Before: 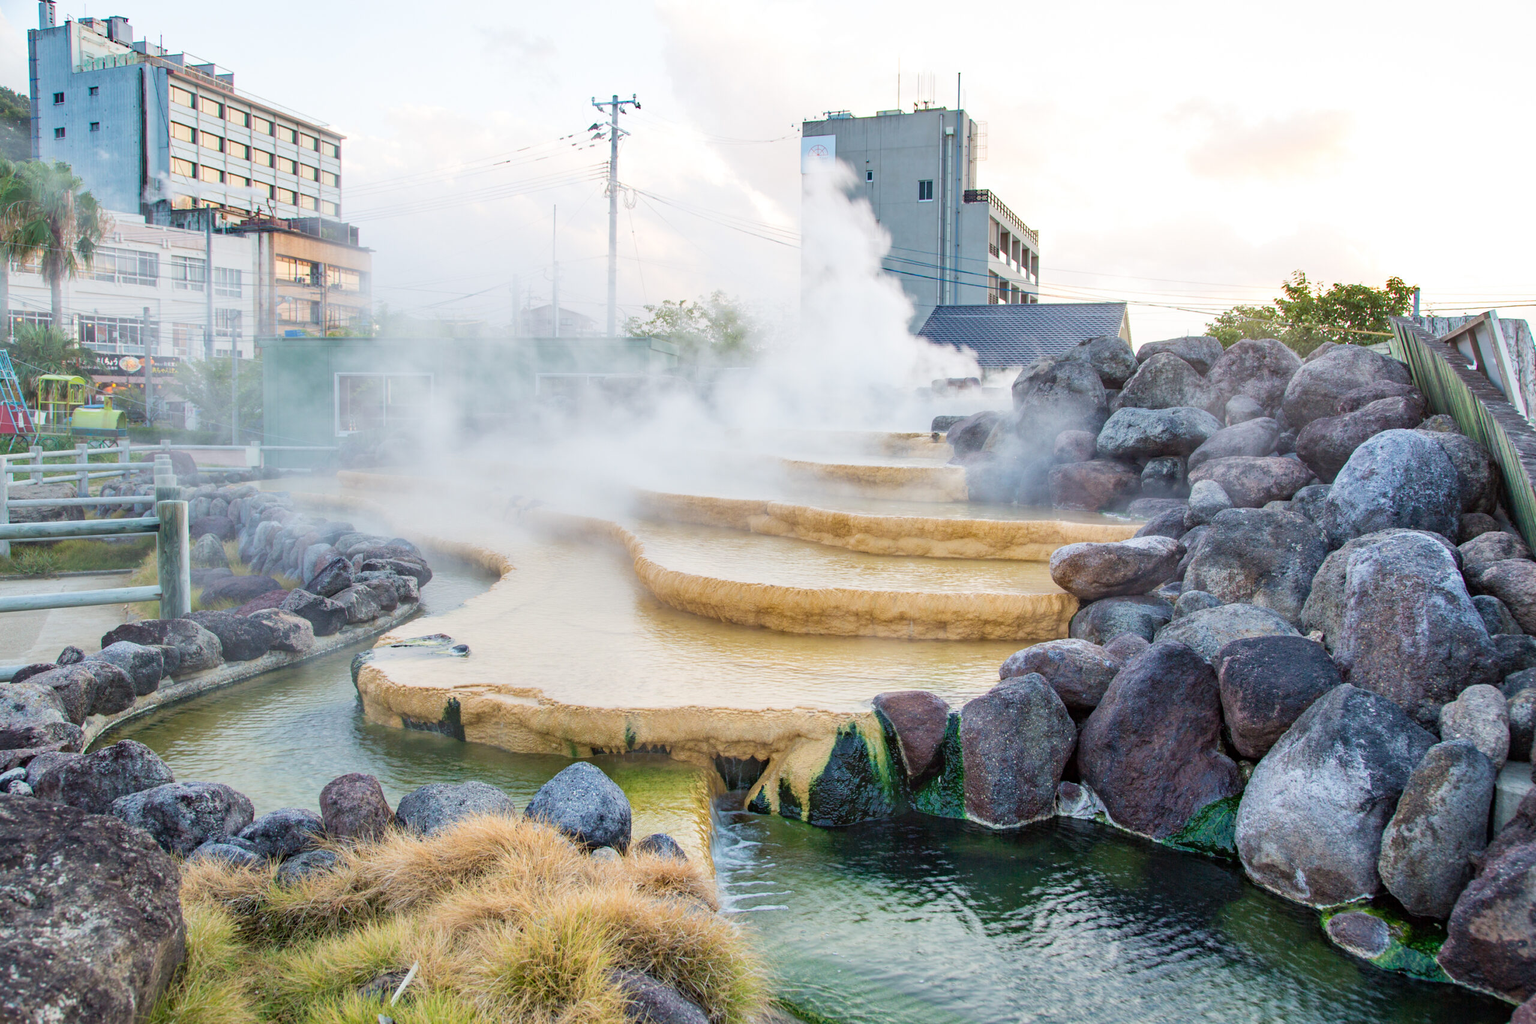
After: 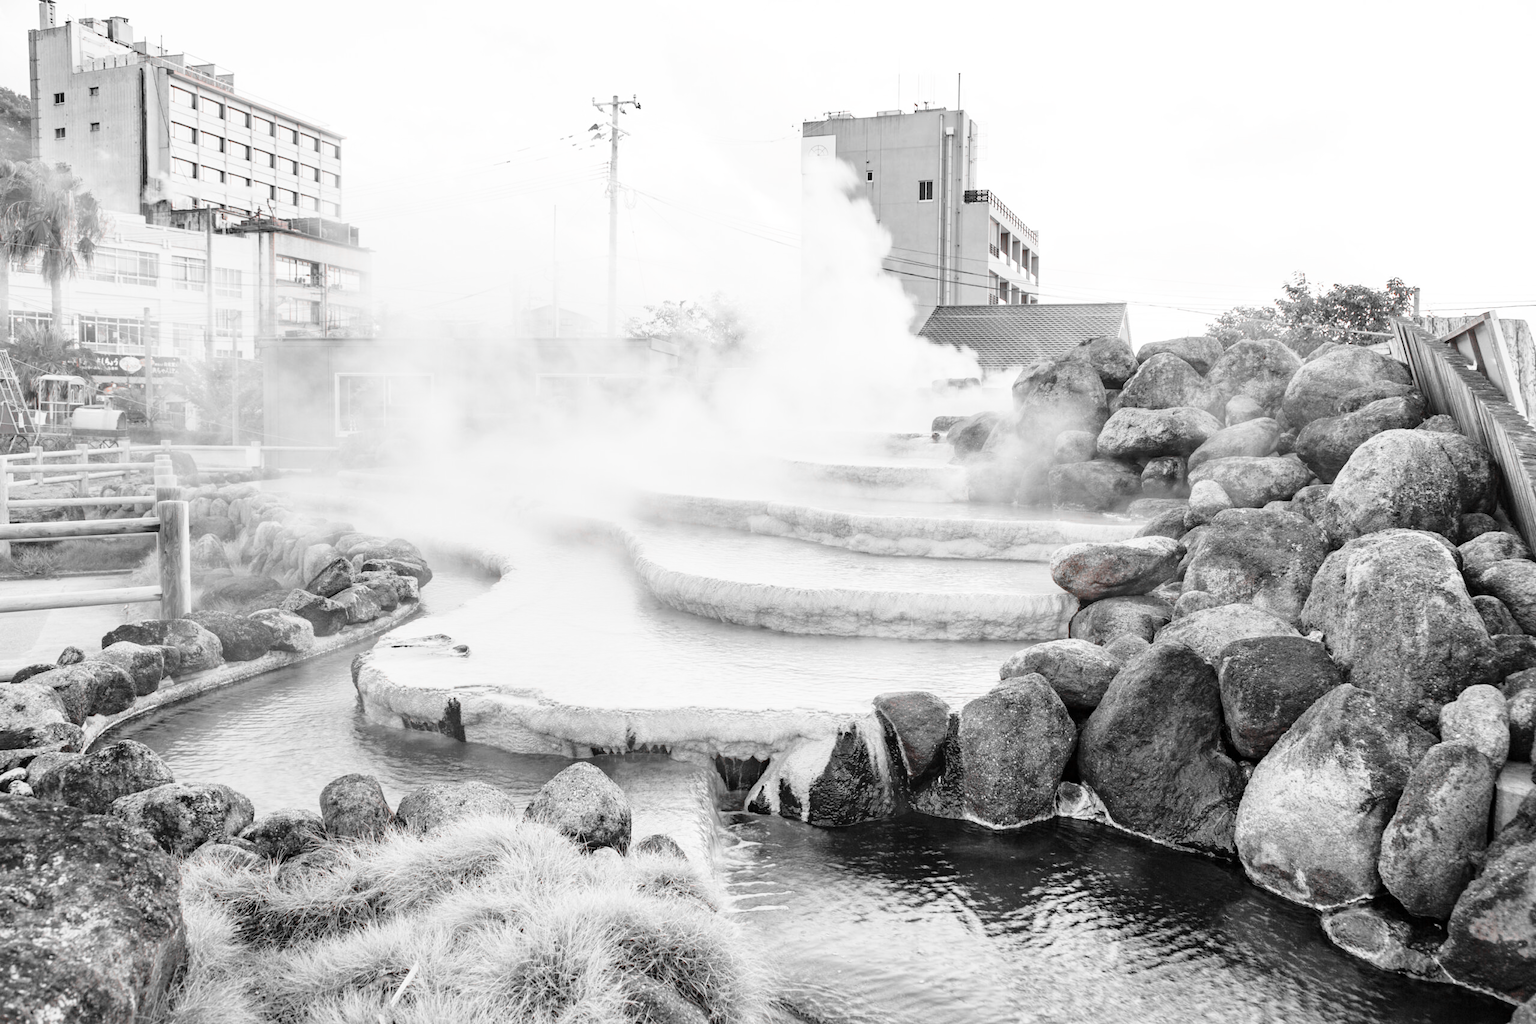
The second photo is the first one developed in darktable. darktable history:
color zones: curves: ch1 [(0, 0.006) (0.094, 0.285) (0.171, 0.001) (0.429, 0.001) (0.571, 0.003) (0.714, 0.004) (0.857, 0.004) (1, 0.006)]
base curve: curves: ch0 [(0, 0) (0.028, 0.03) (0.121, 0.232) (0.46, 0.748) (0.859, 0.968) (1, 1)], preserve colors none
